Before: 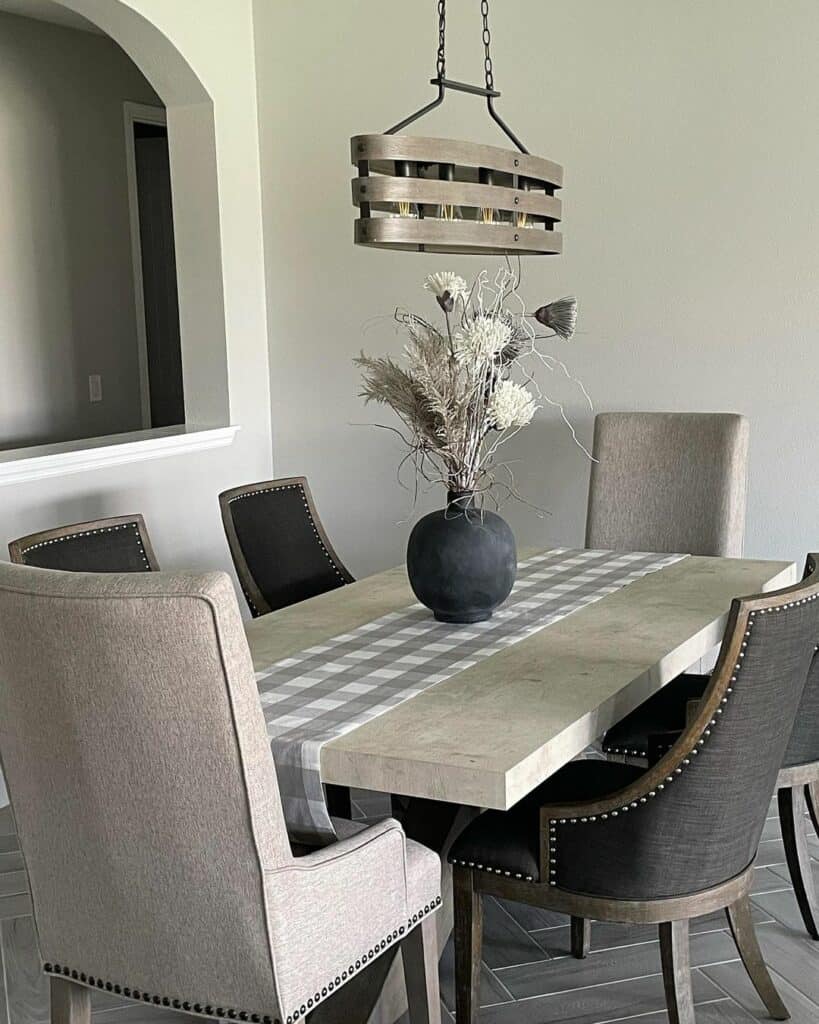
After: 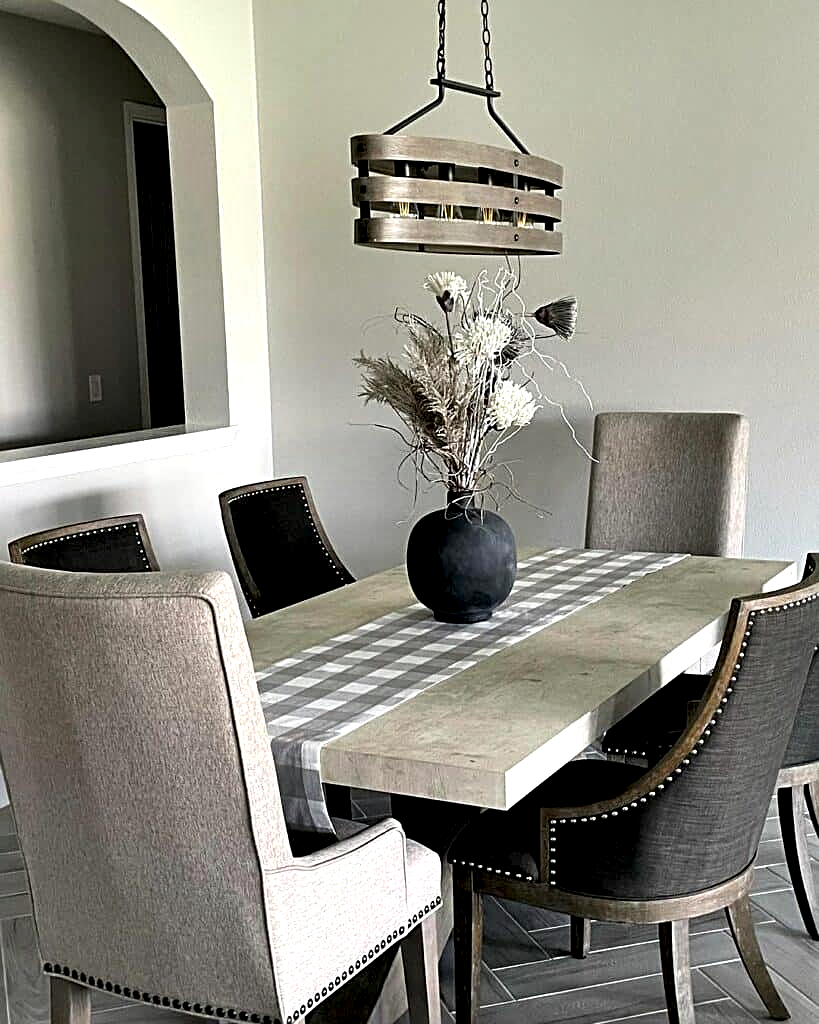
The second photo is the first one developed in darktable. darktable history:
contrast equalizer: octaves 7, y [[0.6 ×6], [0.55 ×6], [0 ×6], [0 ×6], [0 ×6]]
sharpen: radius 2.526, amount 0.332
